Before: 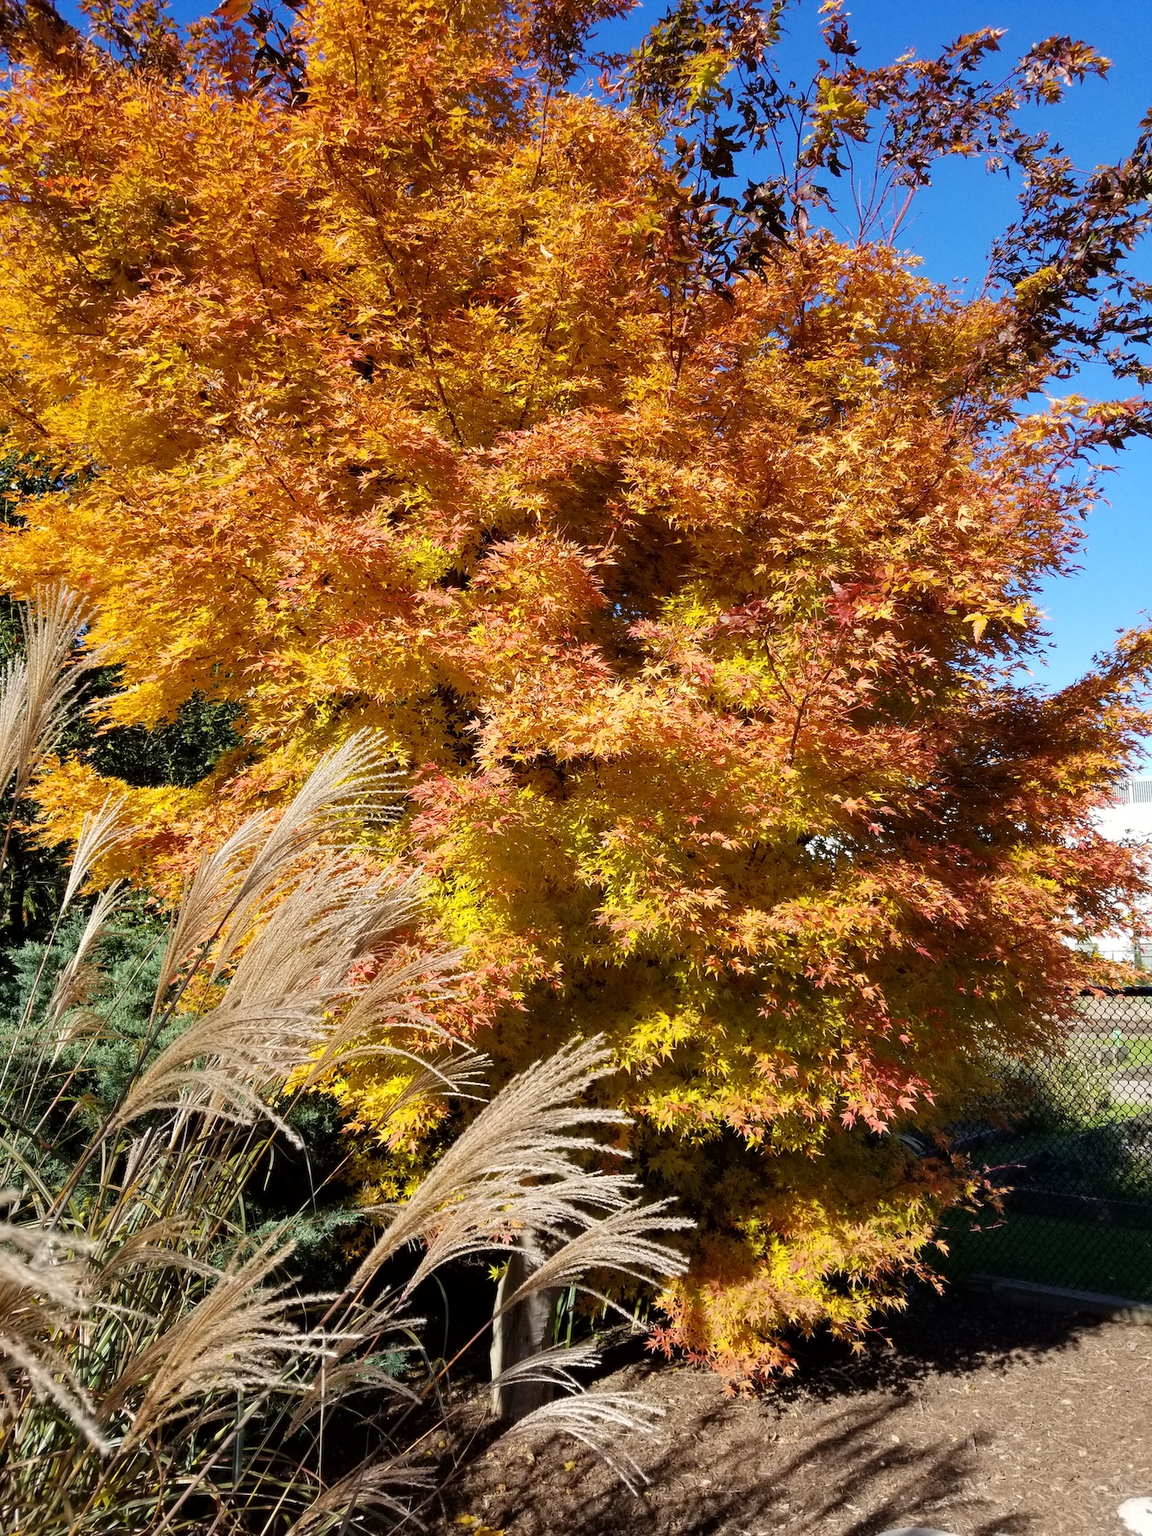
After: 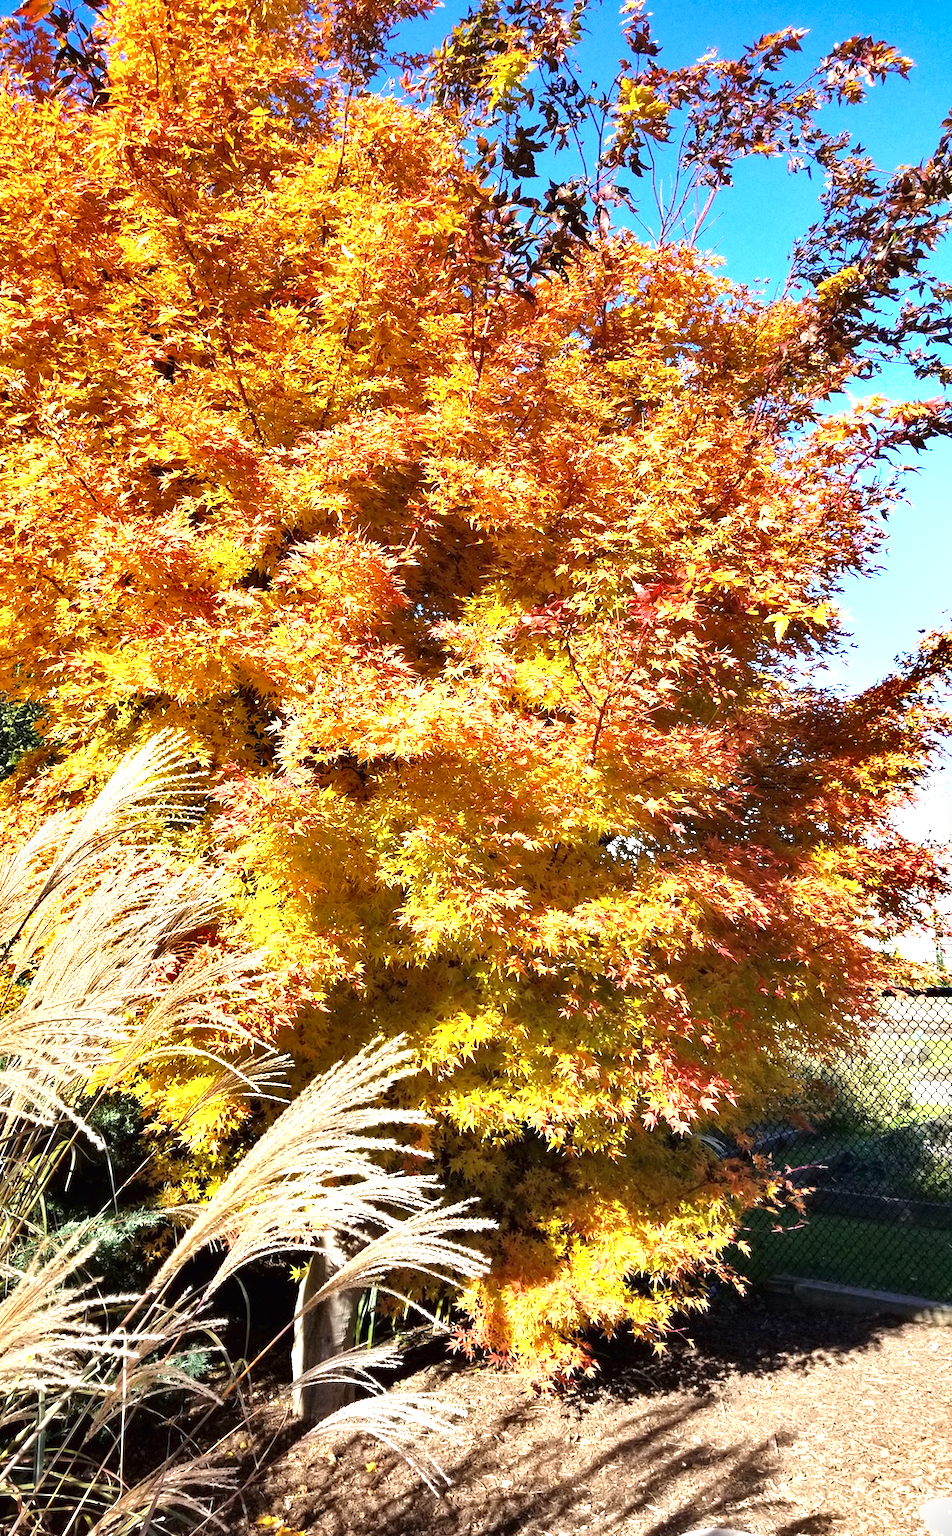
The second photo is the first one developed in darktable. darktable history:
crop: left 17.293%, bottom 0.05%
exposure: black level correction 0, exposure 1.371 EV, compensate exposure bias true, compensate highlight preservation false
shadows and highlights: soften with gaussian
